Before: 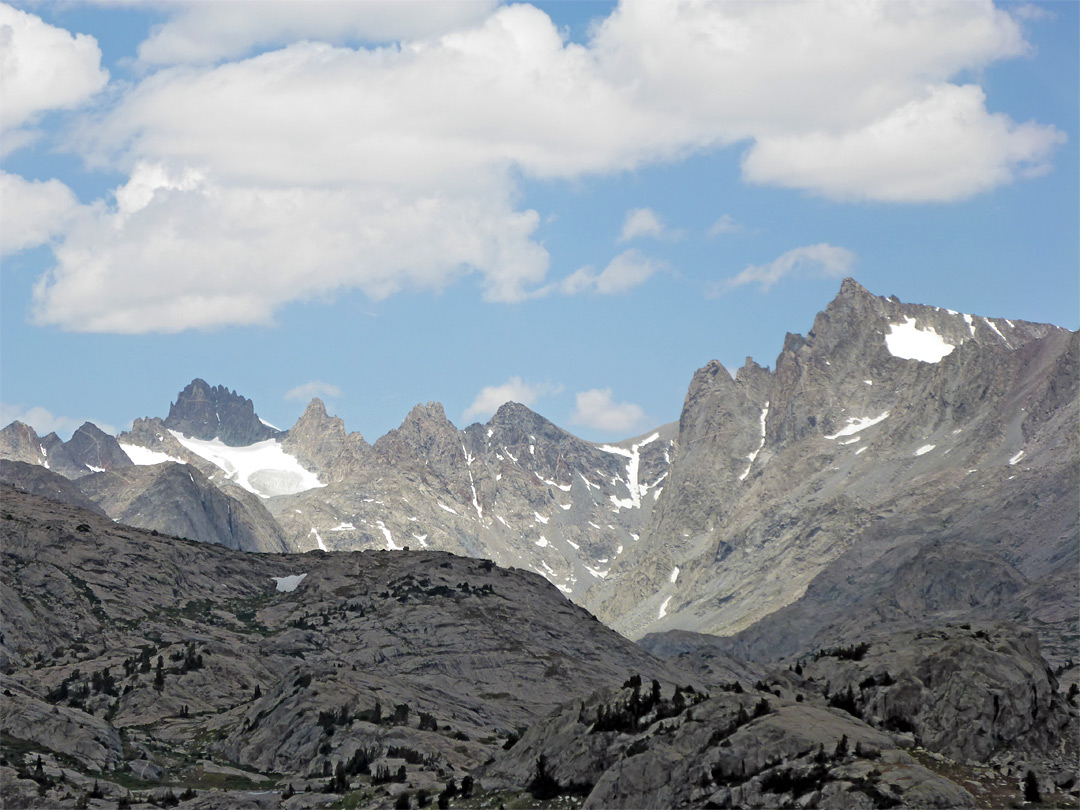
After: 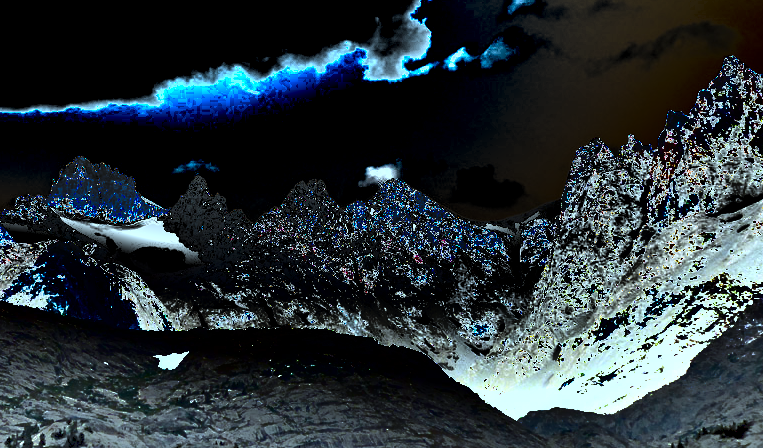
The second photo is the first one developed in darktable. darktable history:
crop: left 11.015%, top 27.458%, right 18.312%, bottom 17.188%
exposure: black level correction 0.006, exposure 2.075 EV, compensate exposure bias true, compensate highlight preservation false
shadows and highlights: shadows 20.98, highlights -81.25, soften with gaussian
tone curve: curves: ch0 [(0, 0) (0.003, 0.098) (0.011, 0.099) (0.025, 0.103) (0.044, 0.114) (0.069, 0.13) (0.1, 0.142) (0.136, 0.161) (0.177, 0.189) (0.224, 0.224) (0.277, 0.266) (0.335, 0.32) (0.399, 0.38) (0.468, 0.45) (0.543, 0.522) (0.623, 0.598) (0.709, 0.669) (0.801, 0.731) (0.898, 0.786) (1, 1)], preserve colors none
color correction: highlights a* -11.79, highlights b* -15.54
